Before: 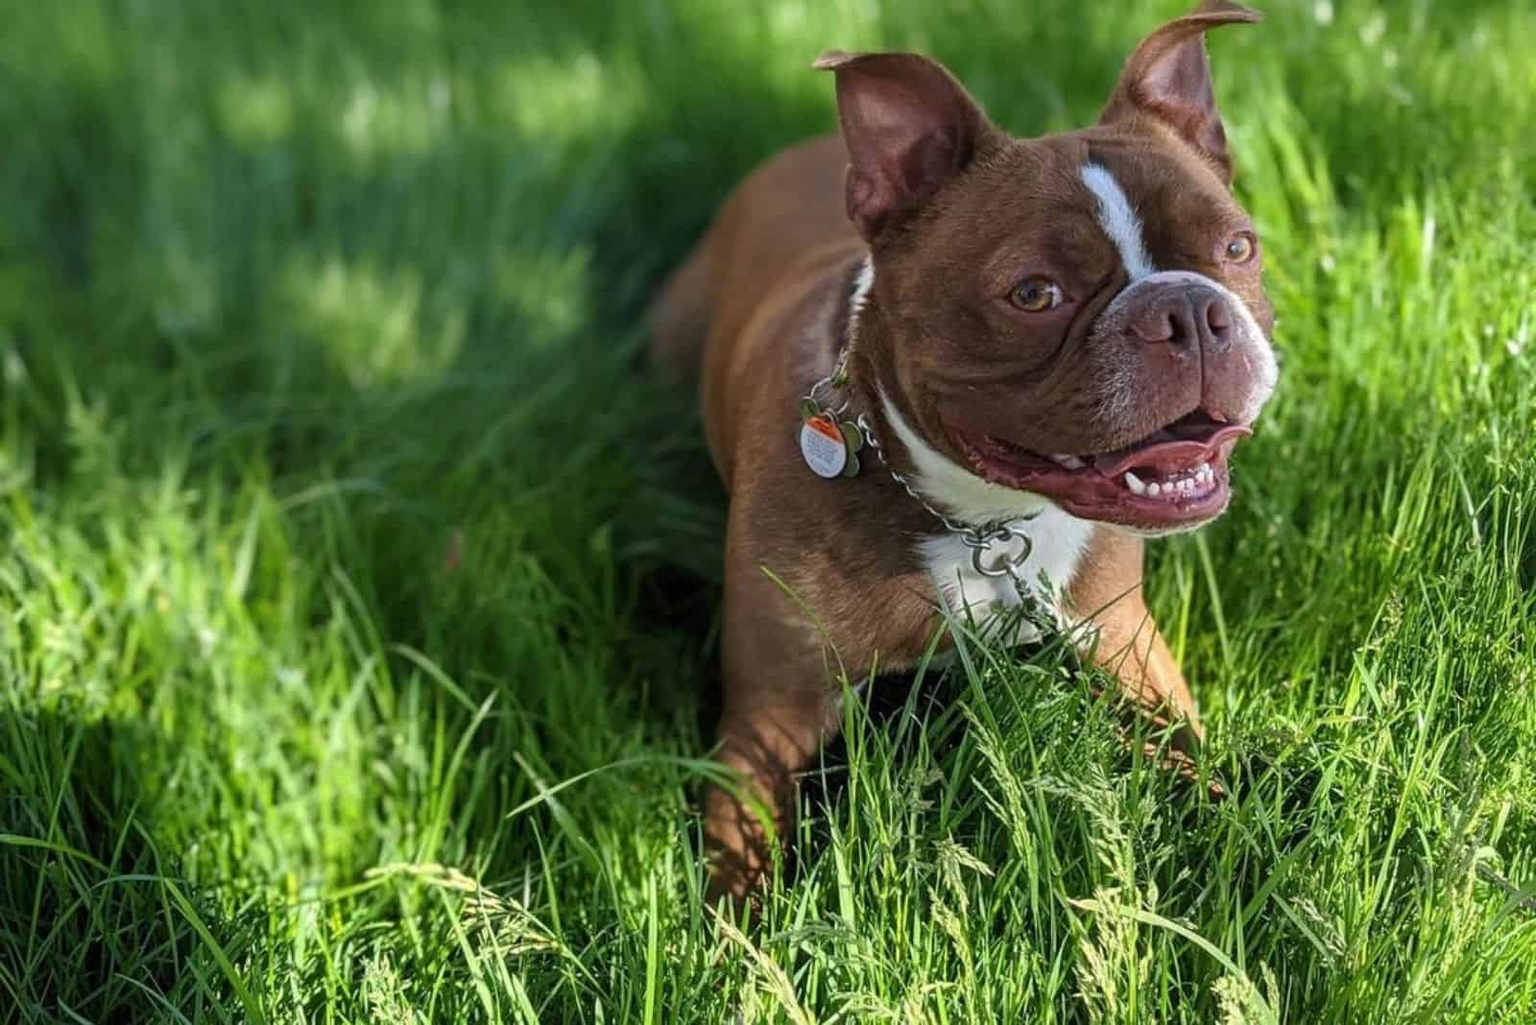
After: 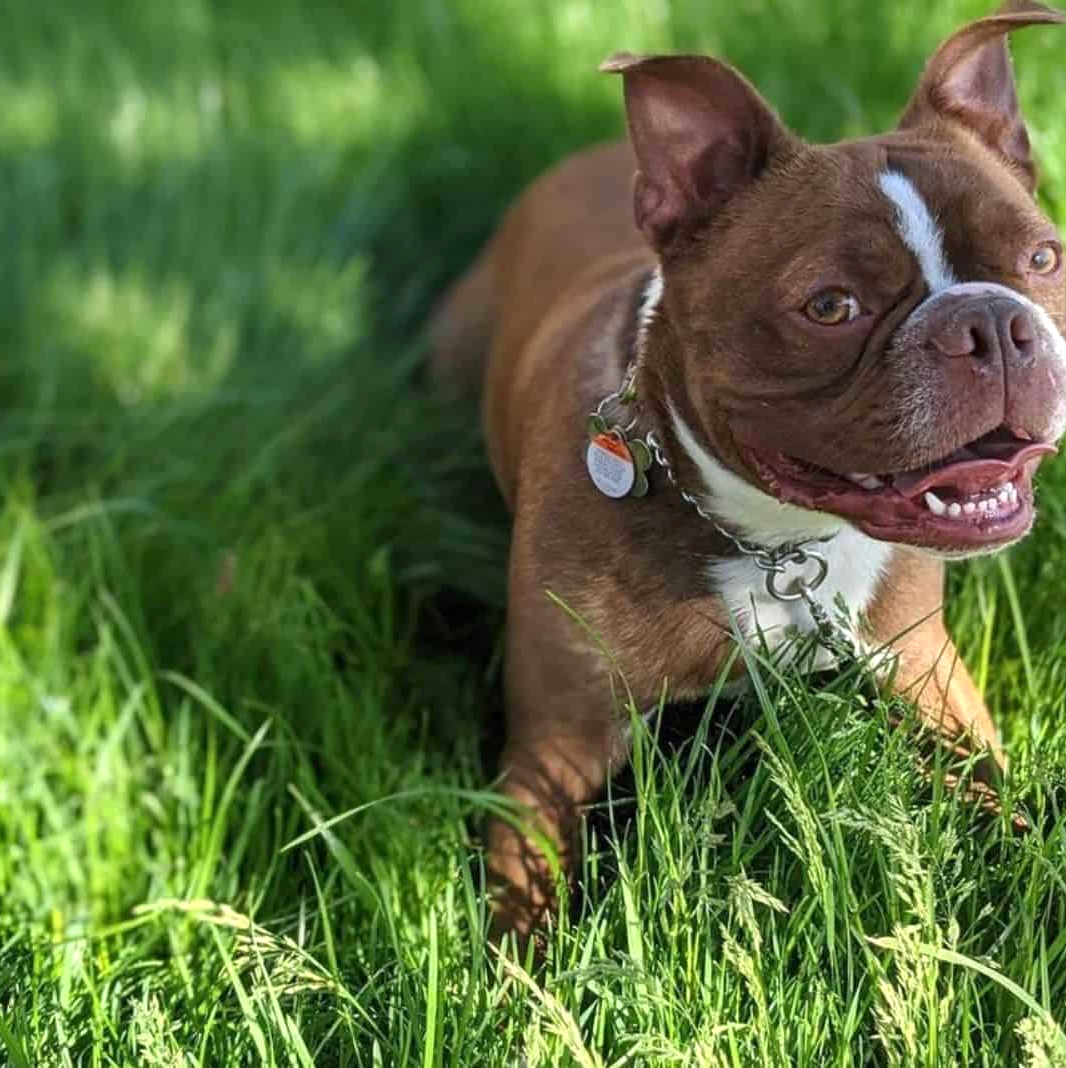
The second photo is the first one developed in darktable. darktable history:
exposure: exposure 0.24 EV, compensate highlight preservation false
crop and rotate: left 15.475%, right 17.855%
